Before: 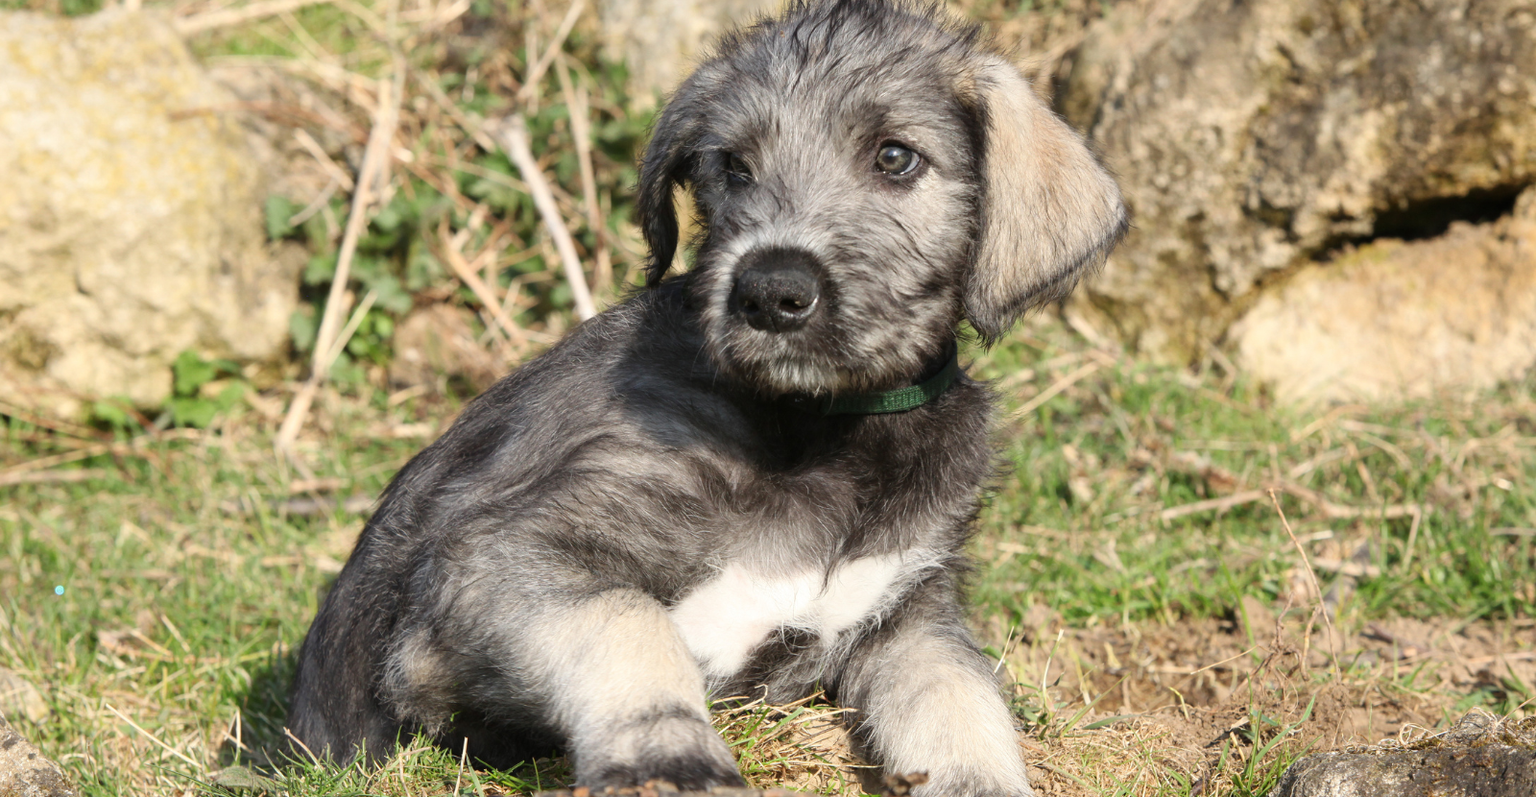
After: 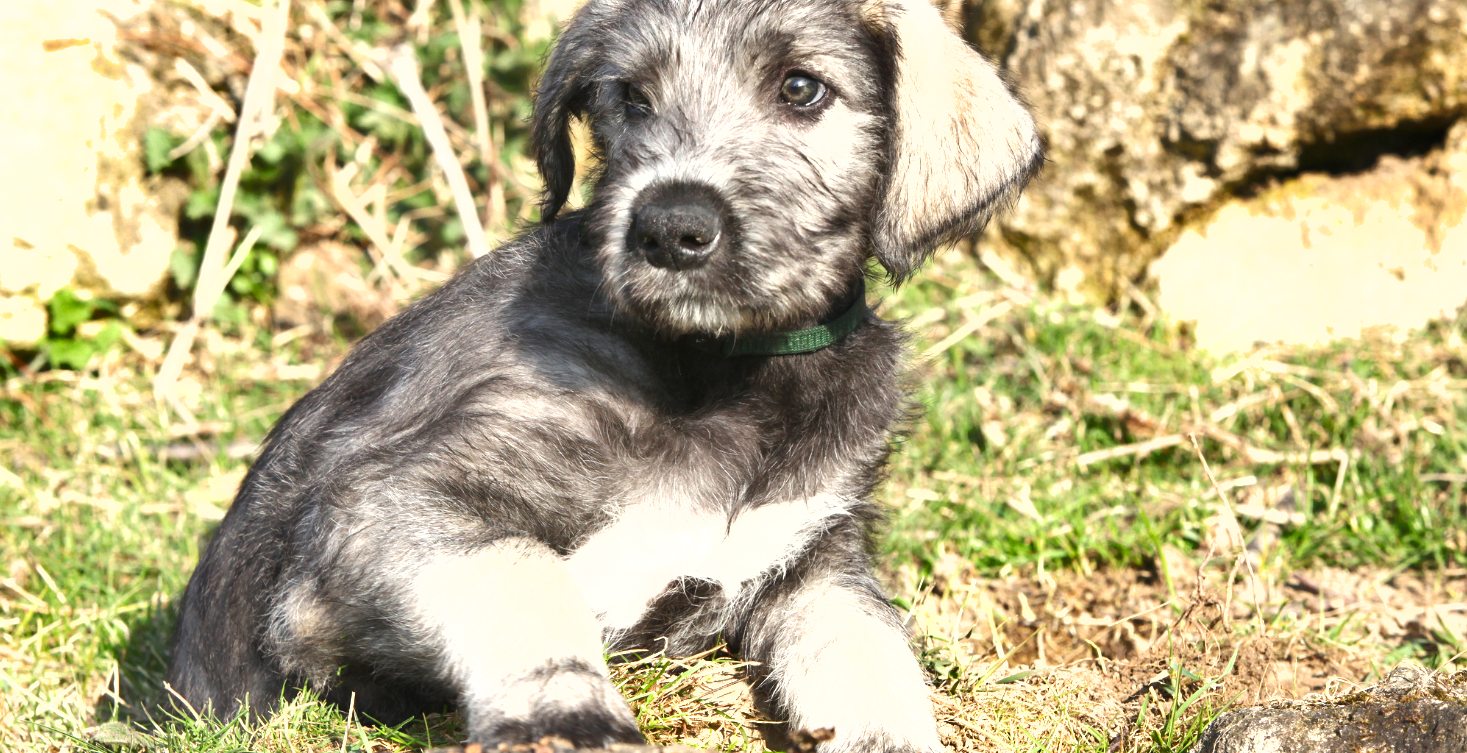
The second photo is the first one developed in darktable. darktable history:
shadows and highlights: low approximation 0.01, soften with gaussian
exposure: black level correction -0.001, exposure 0.9 EV, compensate exposure bias true, compensate highlight preservation false
crop and rotate: left 8.262%, top 9.226%
